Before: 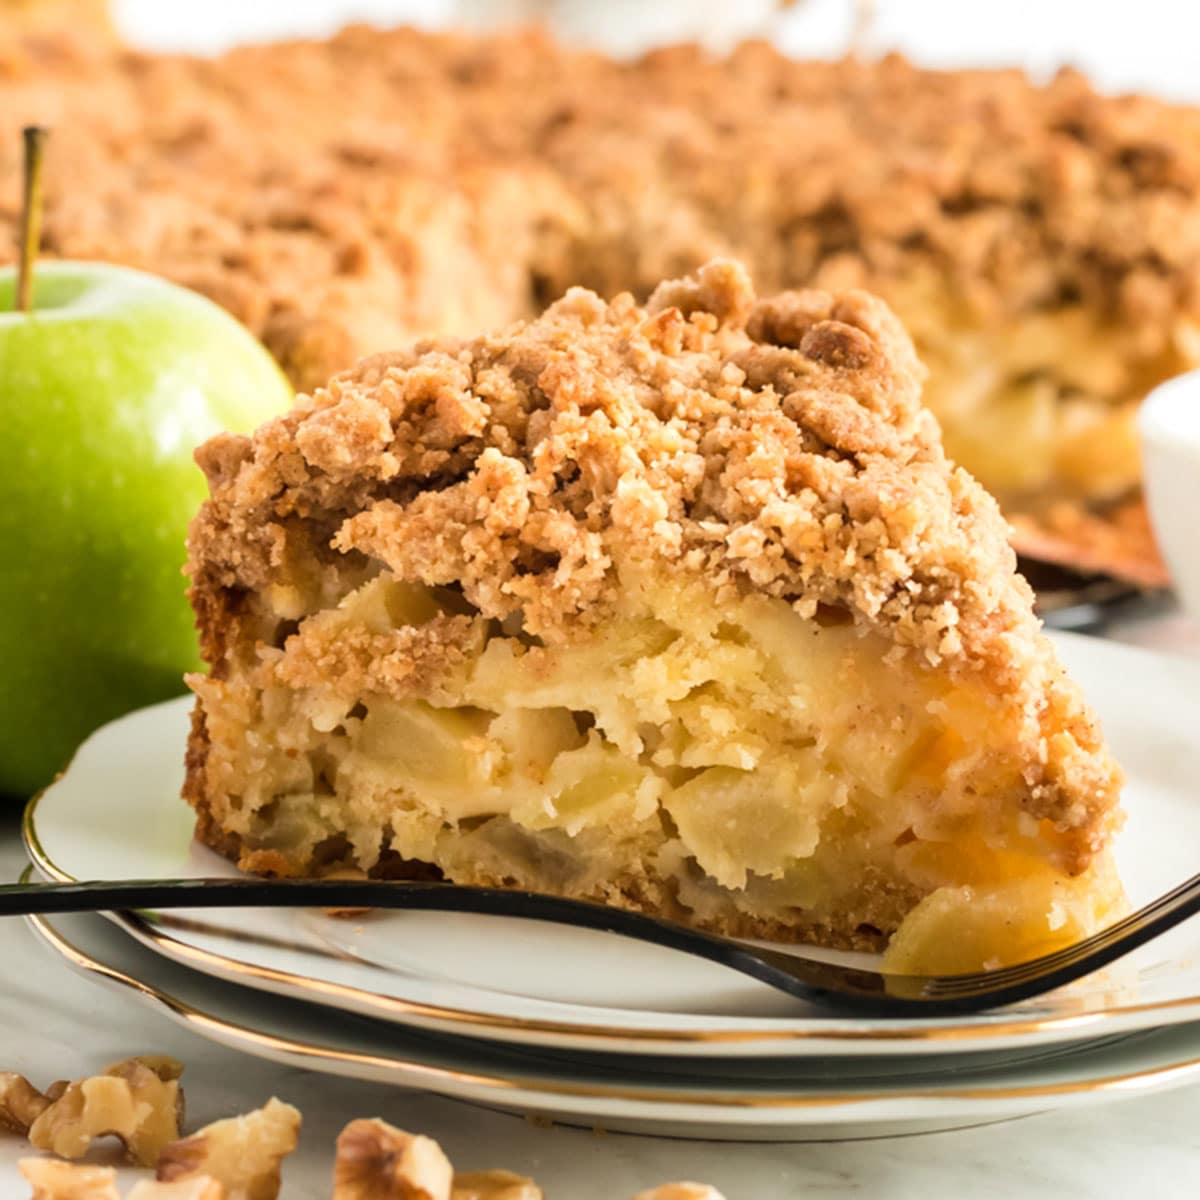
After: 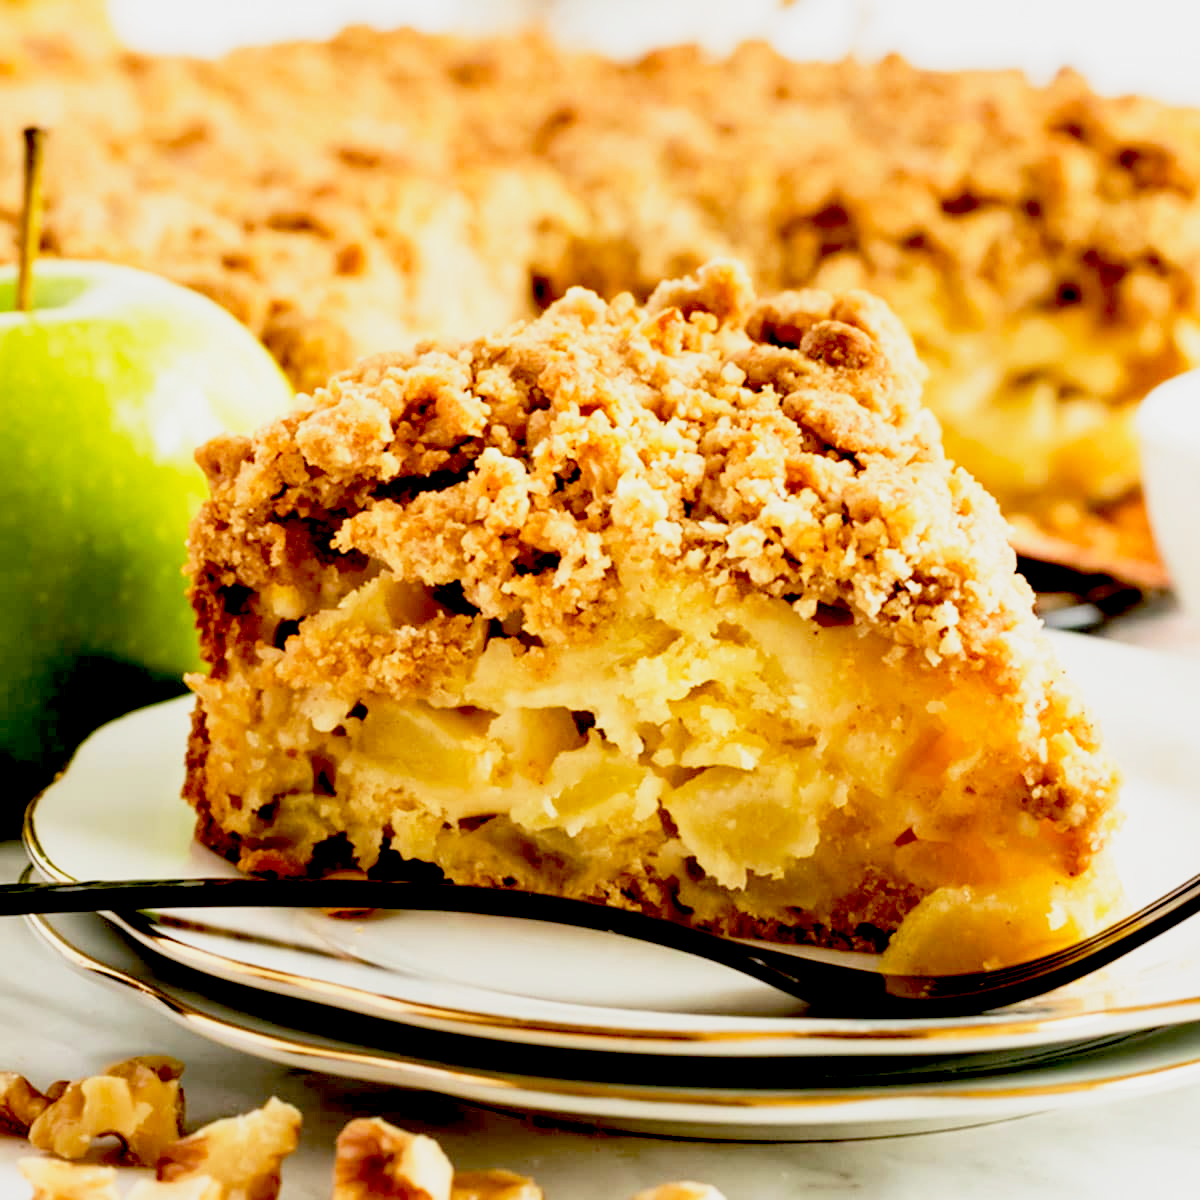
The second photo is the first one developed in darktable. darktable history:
base curve: curves: ch0 [(0, 0) (0.088, 0.125) (0.176, 0.251) (0.354, 0.501) (0.613, 0.749) (1, 0.877)], preserve colors none
exposure: black level correction 0.056, compensate highlight preservation false
